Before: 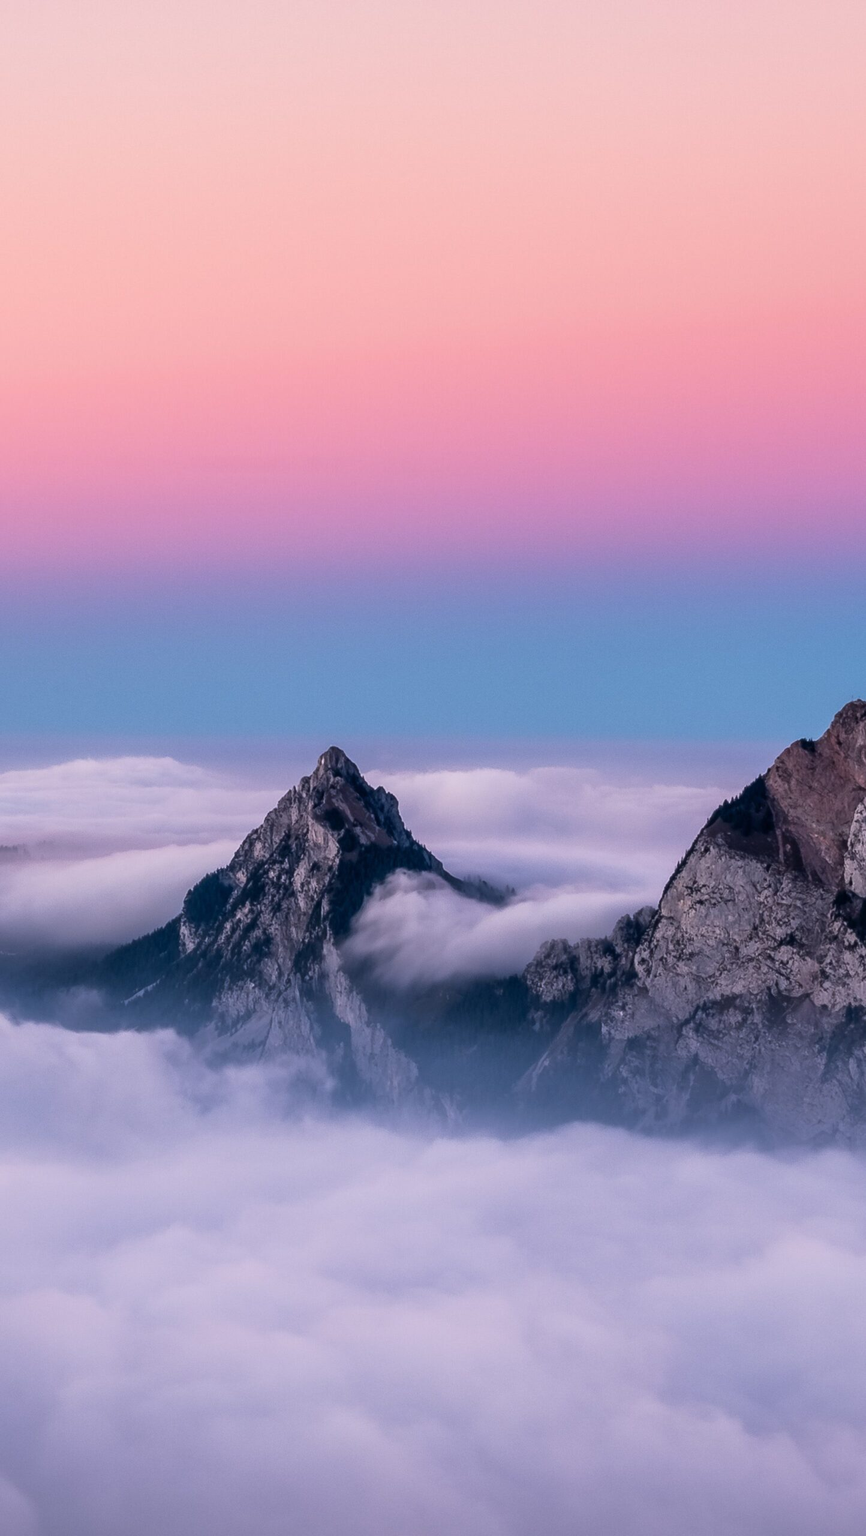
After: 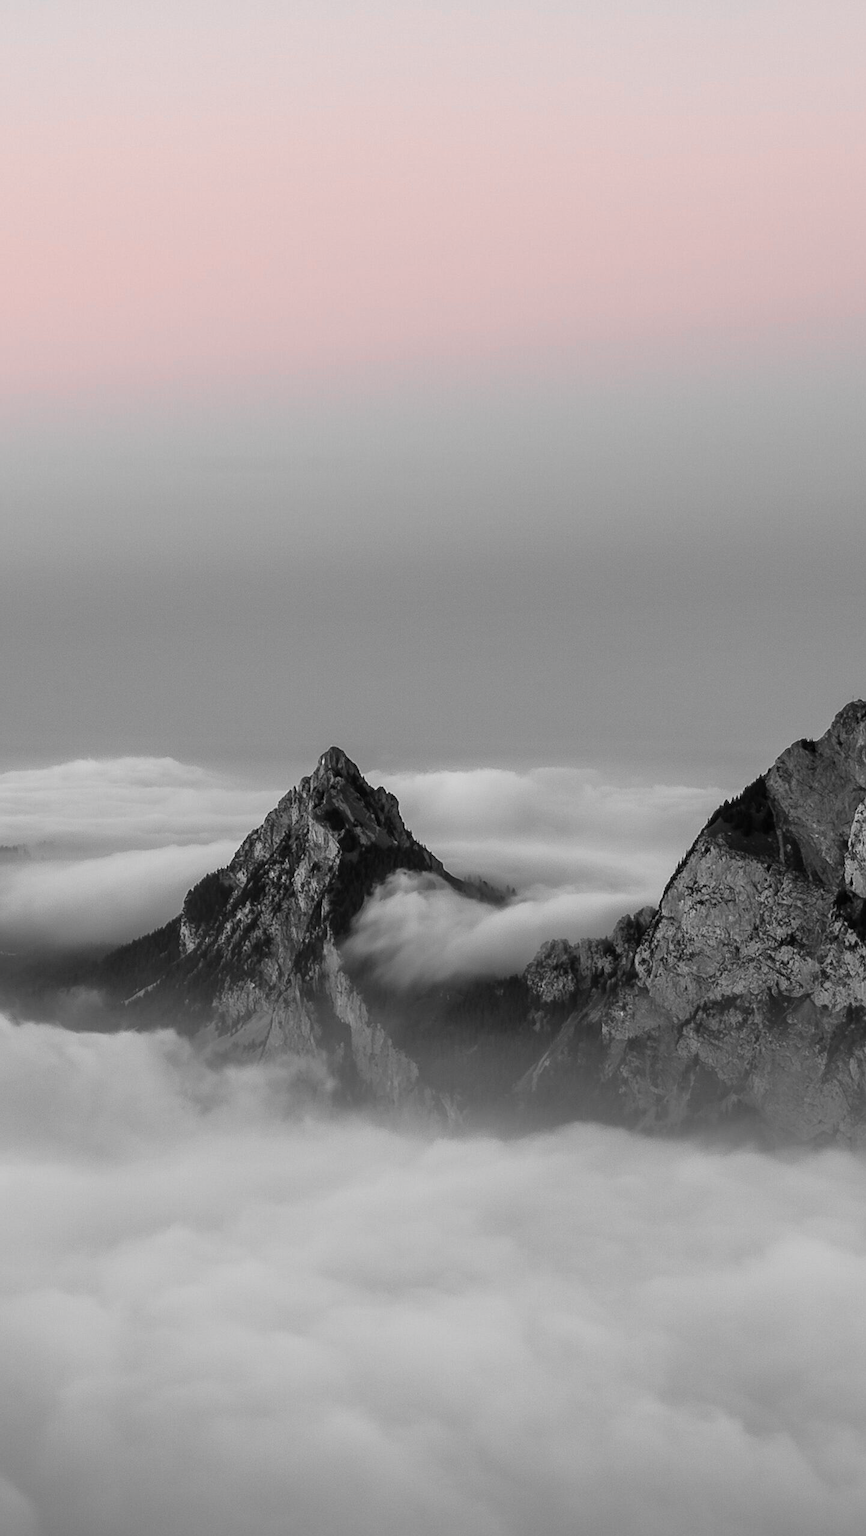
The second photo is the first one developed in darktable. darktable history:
sharpen: radius 1.272, amount 0.305, threshold 0
color zones: curves: ch1 [(0, 0.006) (0.094, 0.285) (0.171, 0.001) (0.429, 0.001) (0.571, 0.003) (0.714, 0.004) (0.857, 0.004) (1, 0.006)]
